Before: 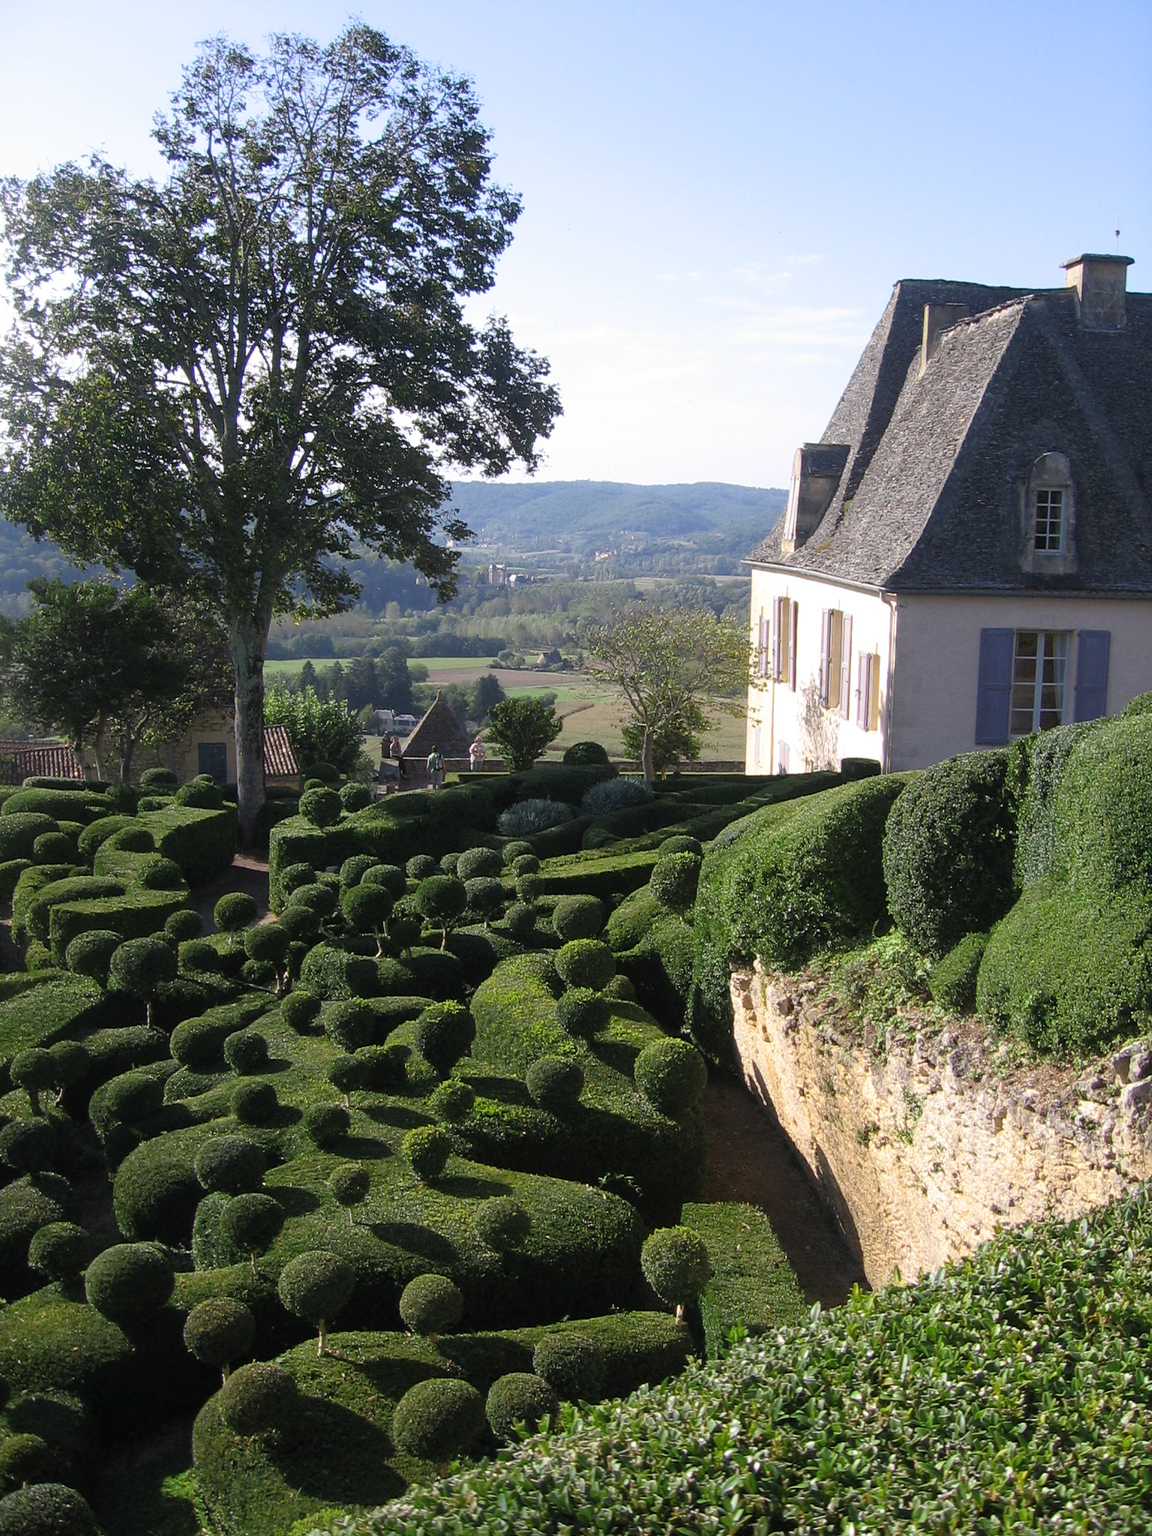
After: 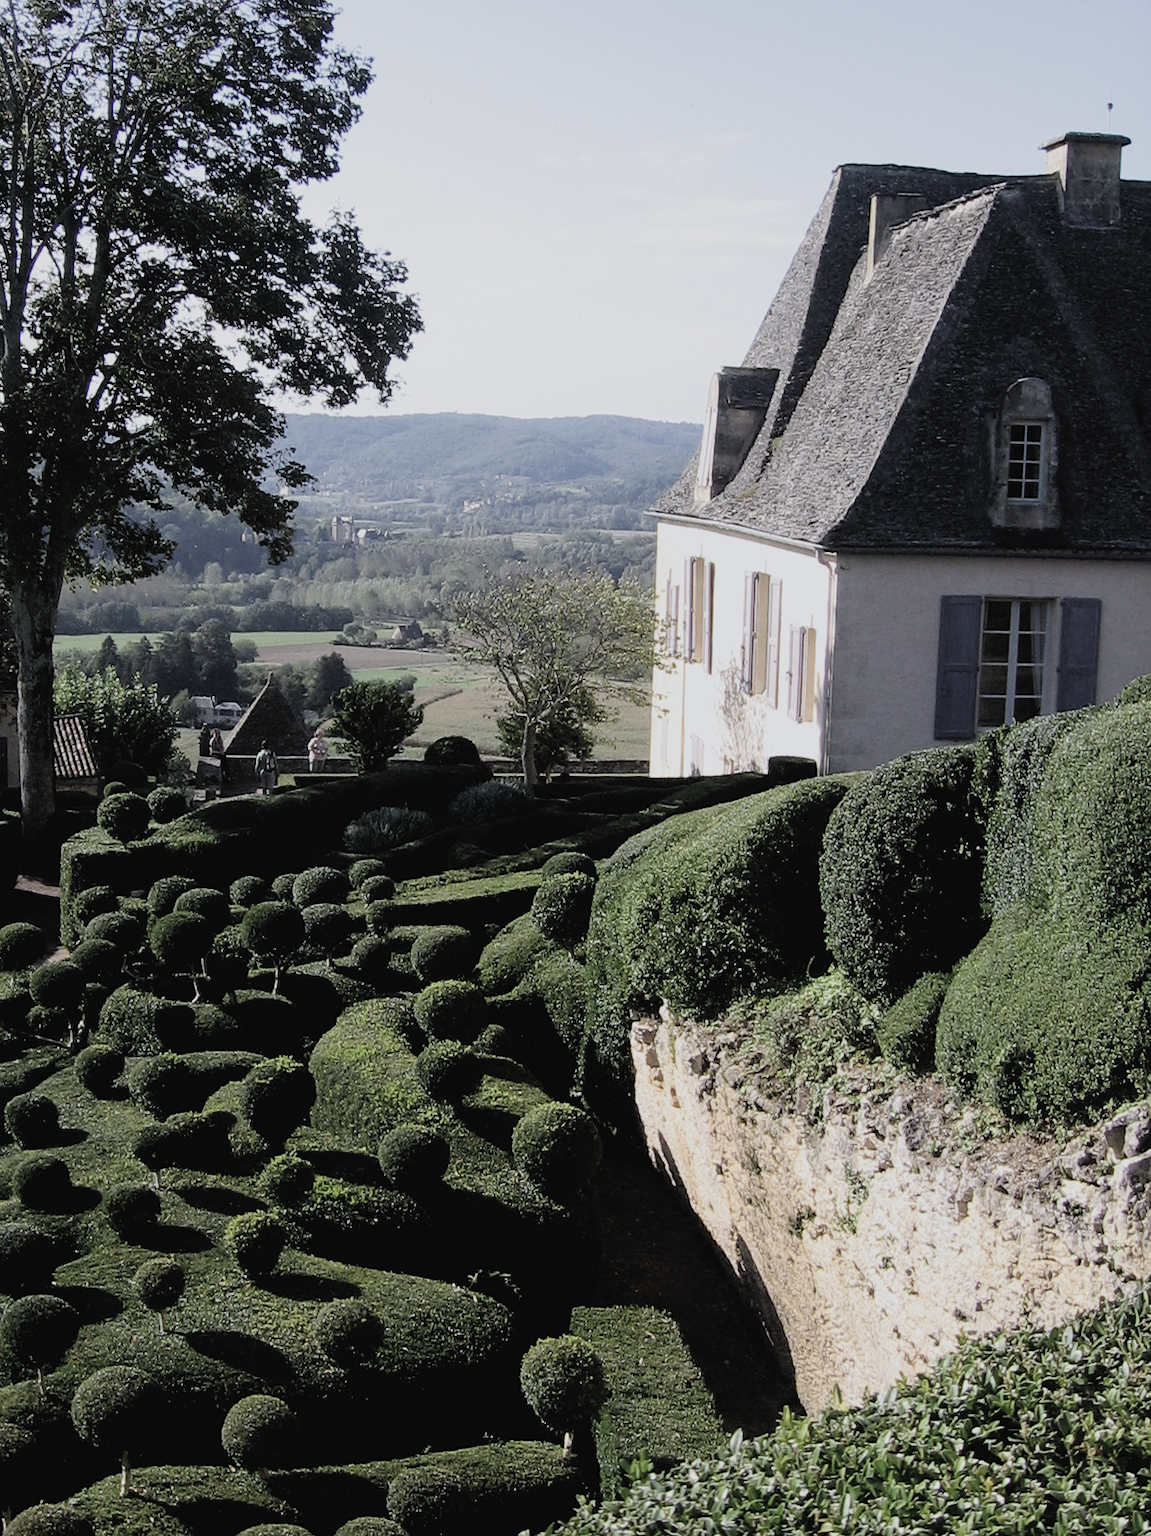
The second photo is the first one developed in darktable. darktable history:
crop: left 19.159%, top 9.58%, bottom 9.58%
filmic rgb: black relative exposure -5 EV, hardness 2.88, contrast 1.3, highlights saturation mix -30%
white balance: red 0.983, blue 1.036
contrast brightness saturation: contrast -0.05, saturation -0.41
